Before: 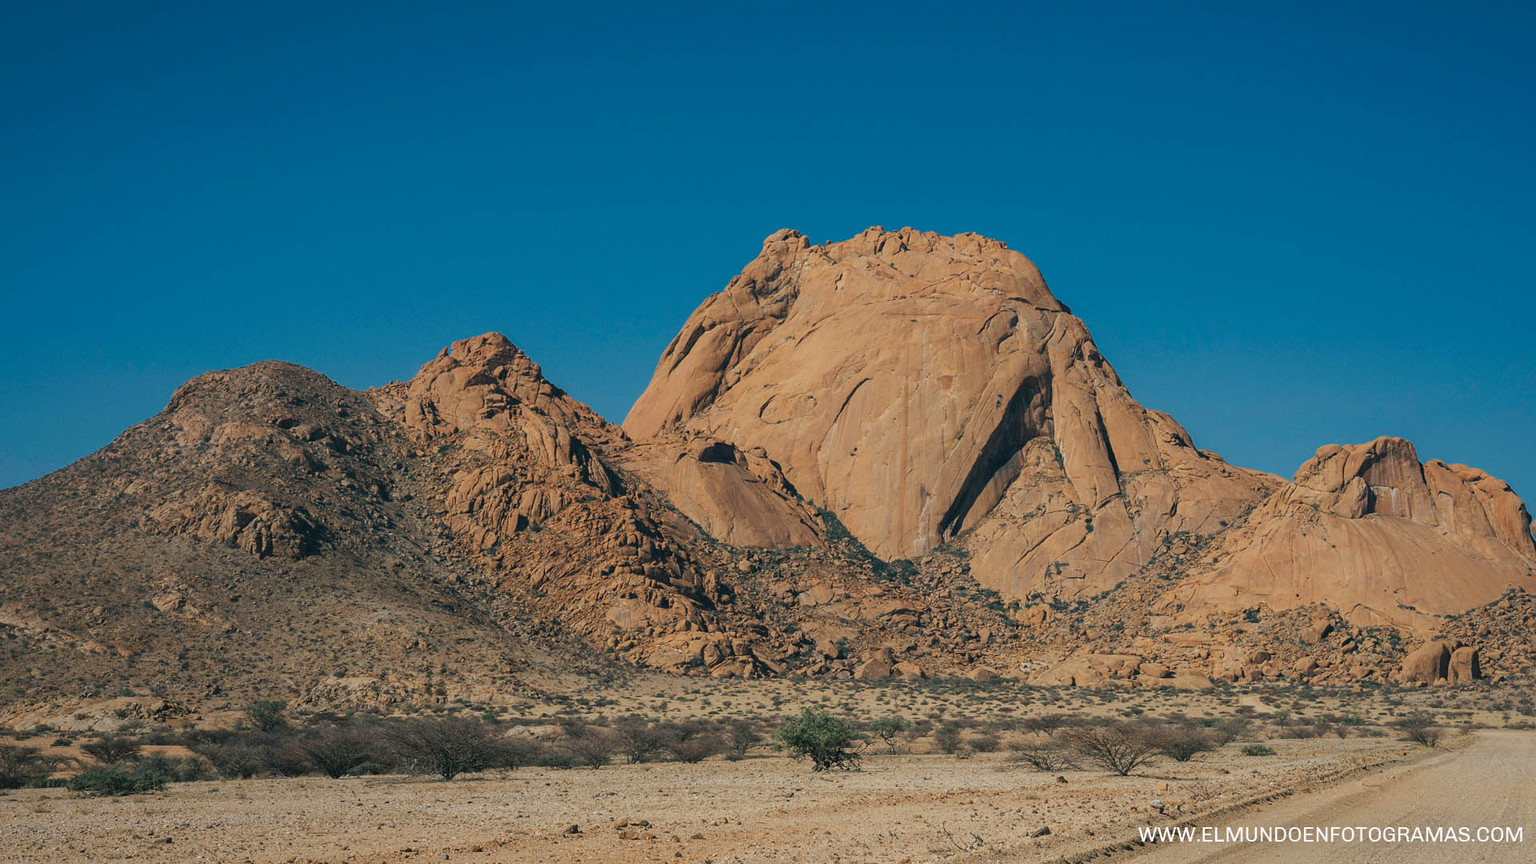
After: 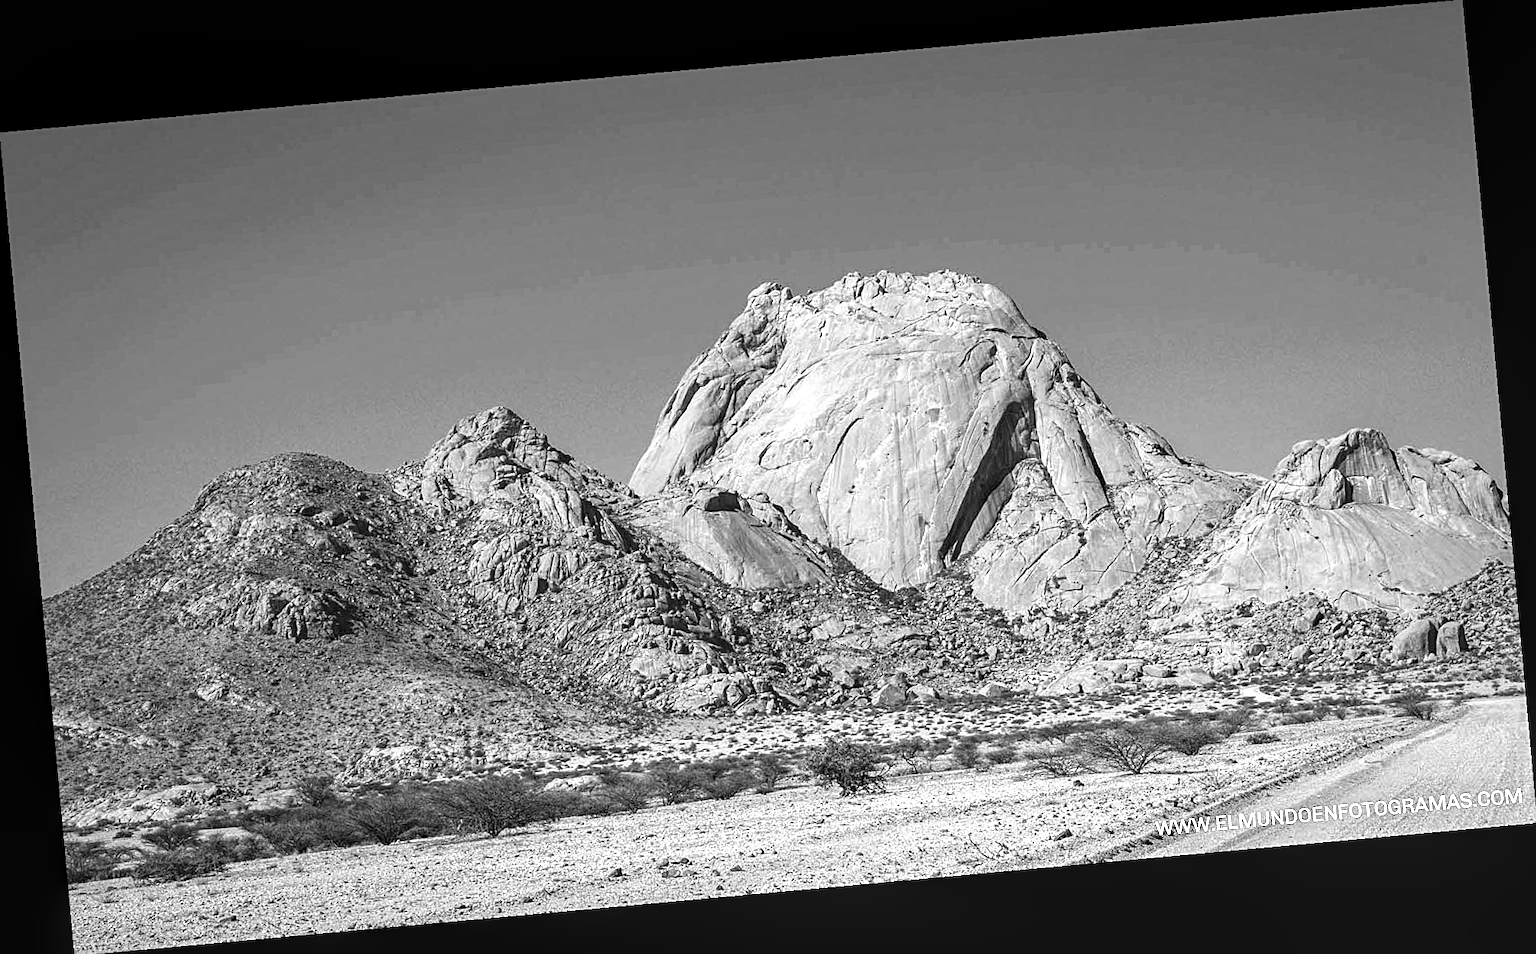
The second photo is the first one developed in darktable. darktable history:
monochrome: on, module defaults
local contrast: on, module defaults
sharpen: radius 2.167, amount 0.381, threshold 0
color balance rgb: perceptual saturation grading › mid-tones 6.33%, perceptual saturation grading › shadows 72.44%, perceptual brilliance grading › highlights 11.59%, contrast 5.05%
exposure: black level correction 0, exposure 1 EV, compensate exposure bias true, compensate highlight preservation false
haze removal: compatibility mode true, adaptive false
rotate and perspective: rotation -5.2°, automatic cropping off
